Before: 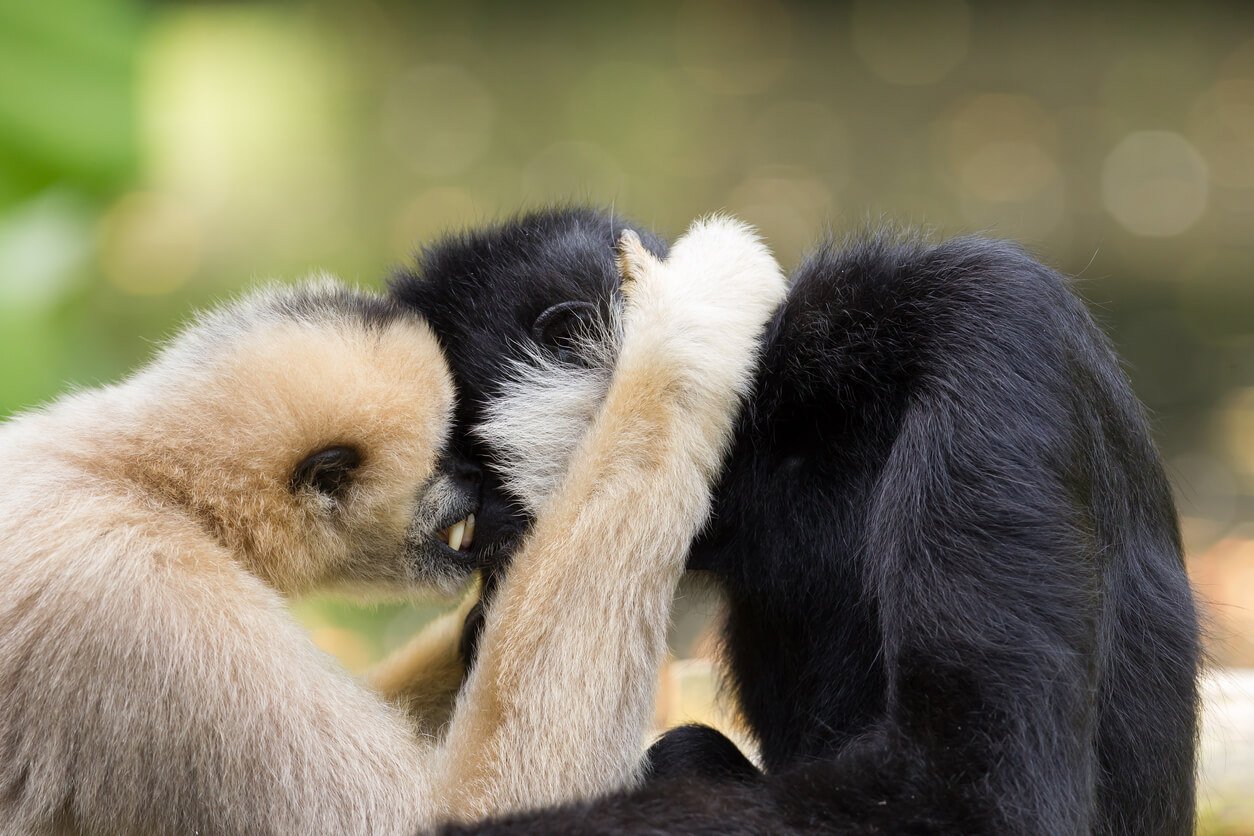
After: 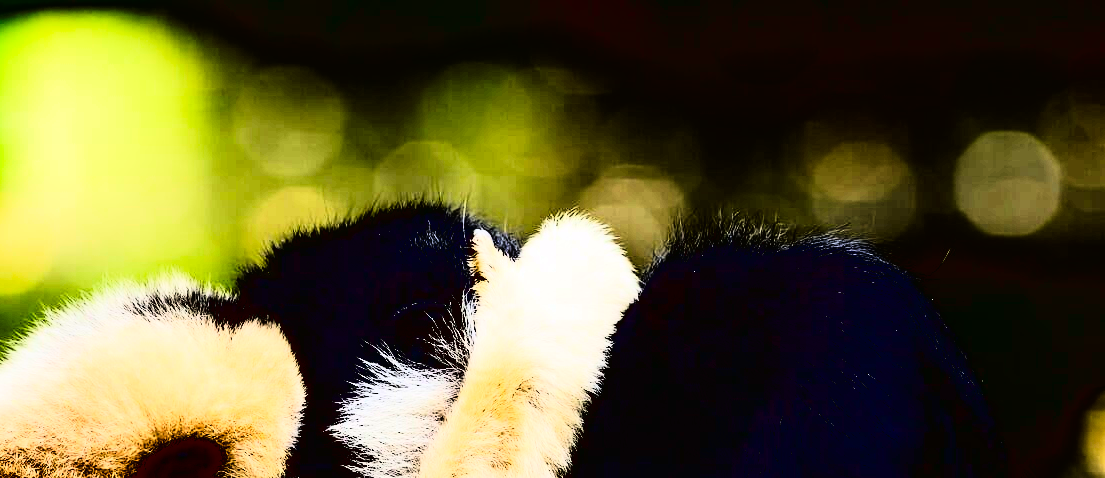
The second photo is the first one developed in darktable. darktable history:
crop and rotate: left 11.812%, bottom 42.776%
contrast brightness saturation: contrast 0.77, brightness -1, saturation 1
tone curve: curves: ch0 [(0.016, 0.011) (0.094, 0.016) (0.469, 0.508) (0.721, 0.862) (1, 1)], color space Lab, linked channels, preserve colors none
